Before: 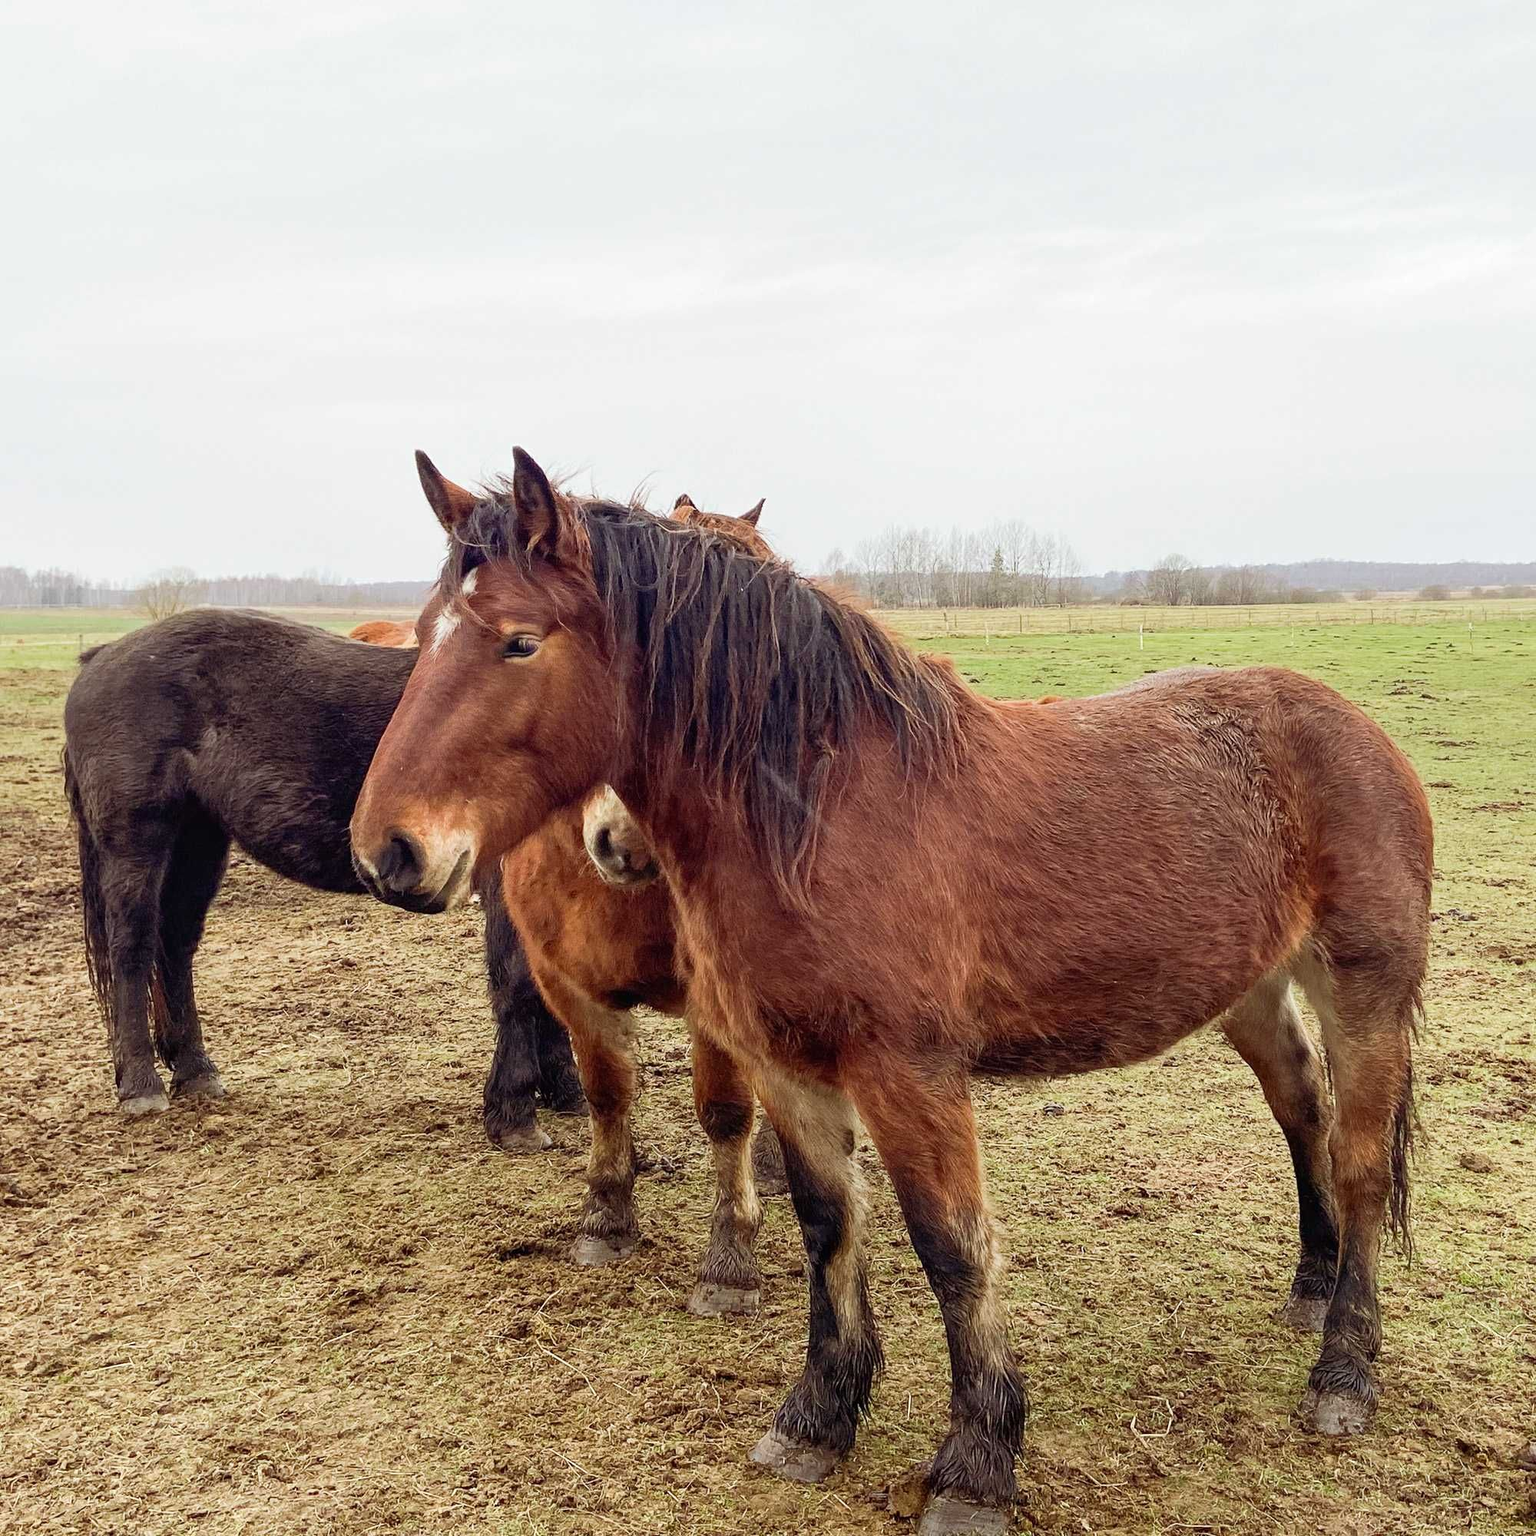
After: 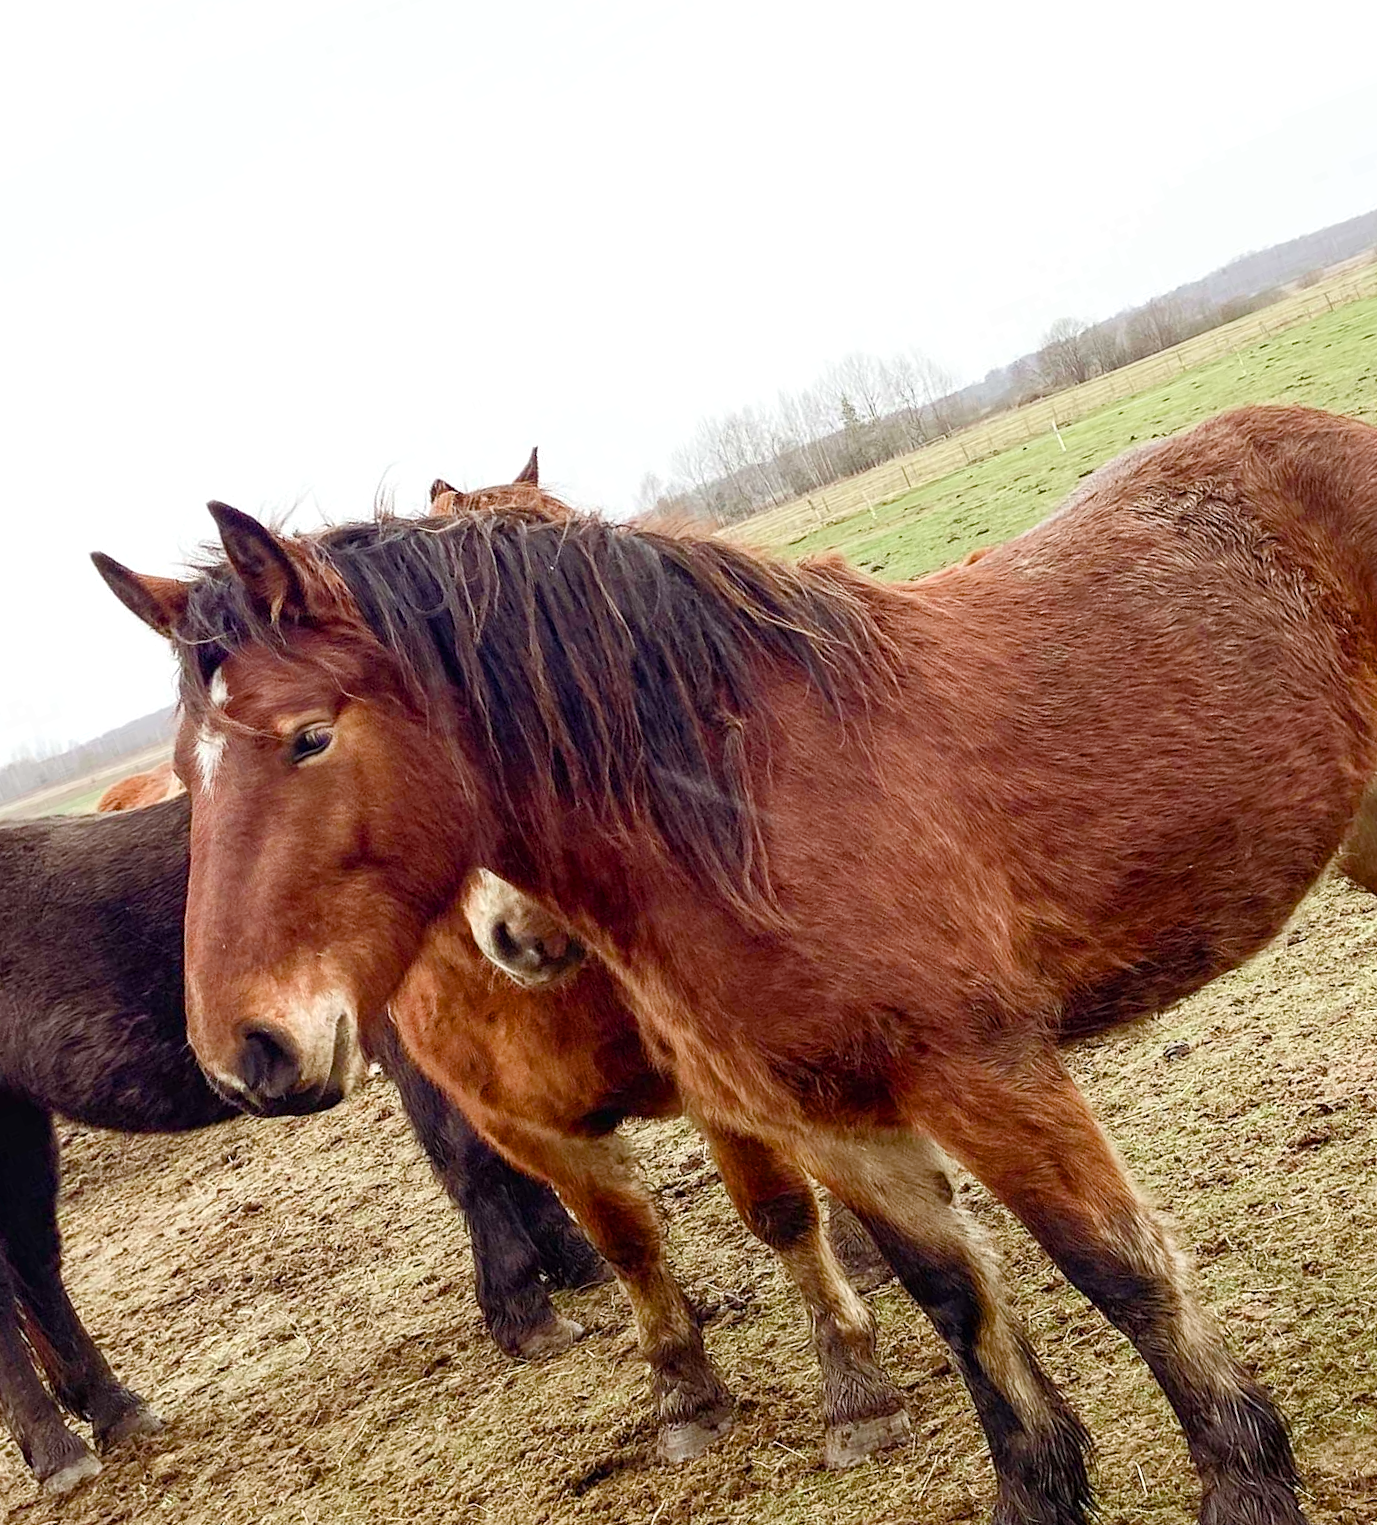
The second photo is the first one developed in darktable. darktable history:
crop and rotate: angle 21.37°, left 6.768%, right 4.028%, bottom 1.164%
color balance rgb: highlights gain › luminance 17.575%, linear chroma grading › global chroma 0.664%, perceptual saturation grading › global saturation 20%, perceptual saturation grading › highlights -49.401%, perceptual saturation grading › shadows 25.741%
